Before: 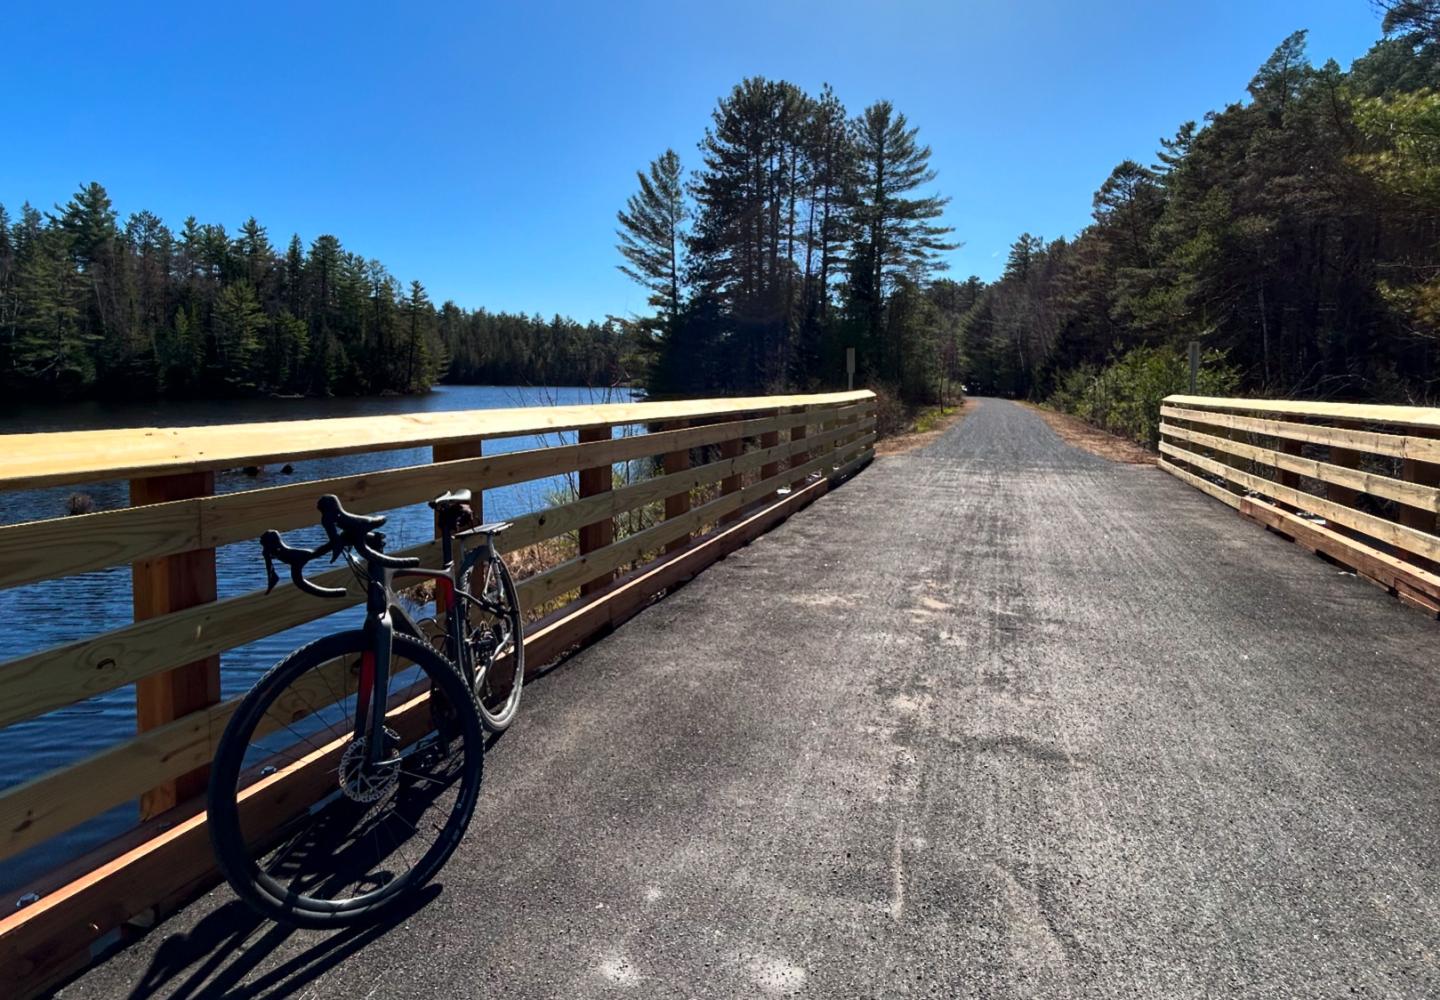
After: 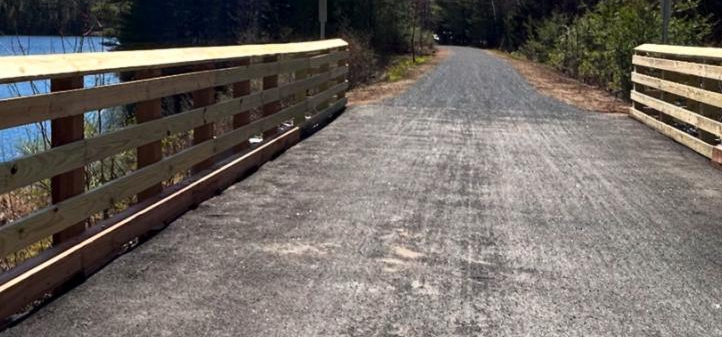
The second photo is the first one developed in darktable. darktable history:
crop: left 36.703%, top 35.151%, right 13.12%, bottom 31.093%
